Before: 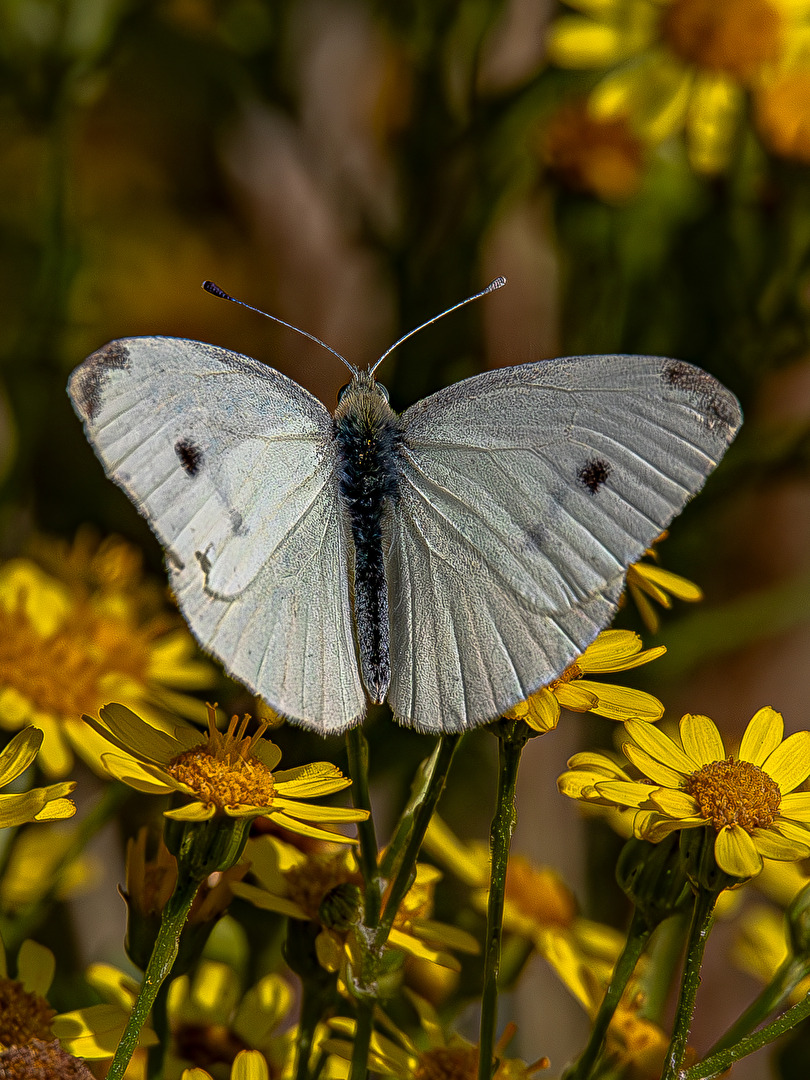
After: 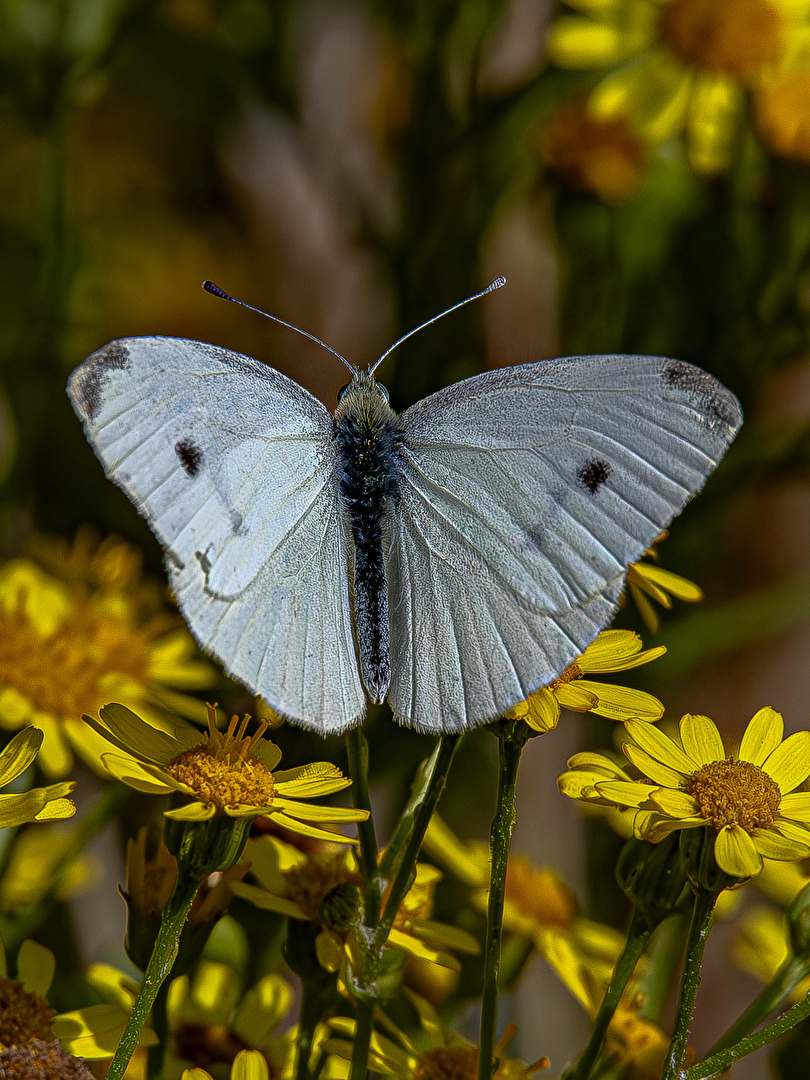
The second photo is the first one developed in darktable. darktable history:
white balance: red 0.924, blue 1.095
exposure: compensate highlight preservation false
